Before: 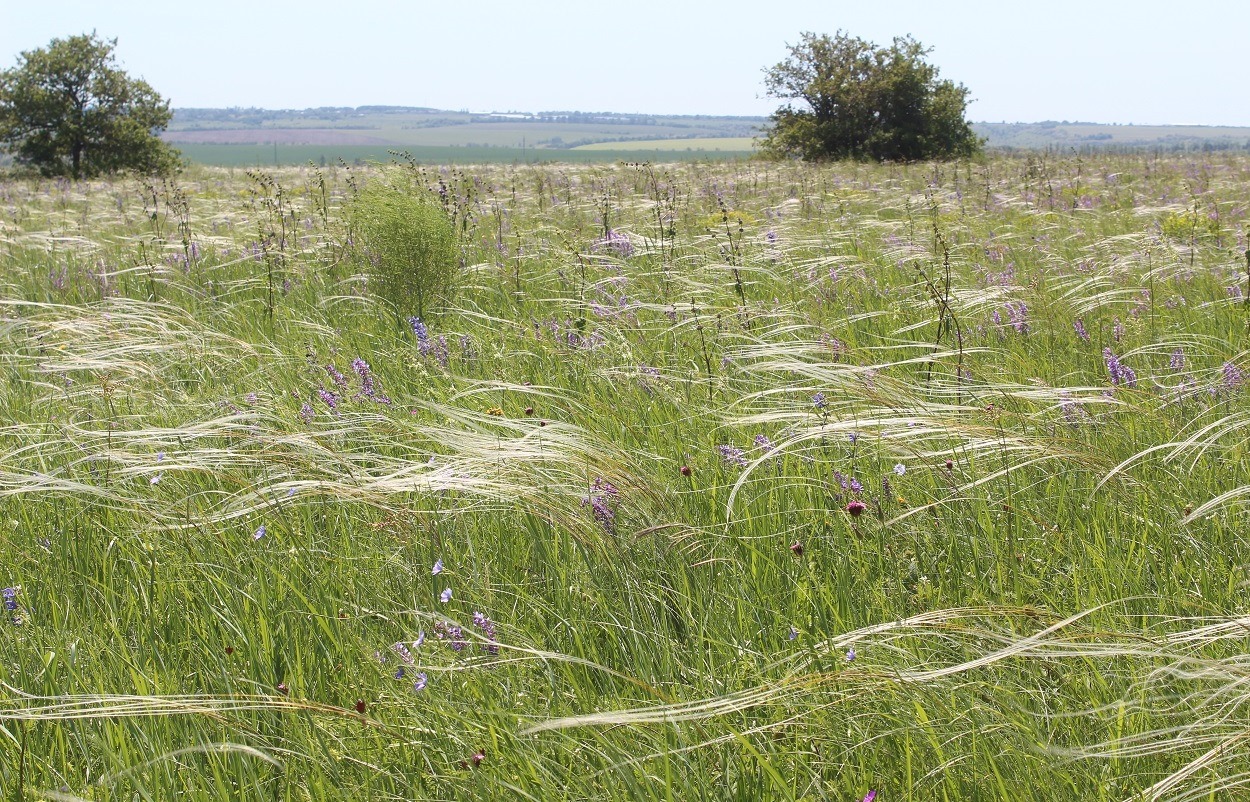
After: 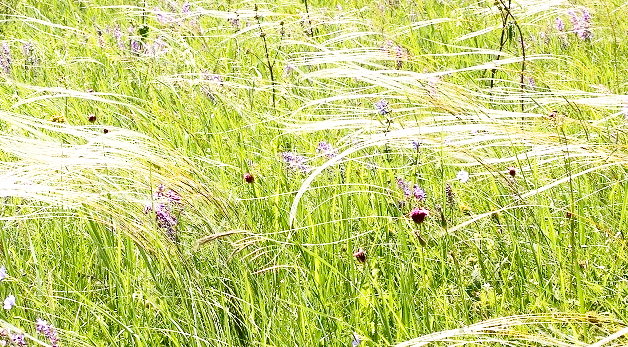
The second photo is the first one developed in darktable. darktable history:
crop: left 35.03%, top 36.625%, right 14.663%, bottom 20.057%
base curve: curves: ch0 [(0, 0) (0.028, 0.03) (0.121, 0.232) (0.46, 0.748) (0.859, 0.968) (1, 1)], preserve colors none
exposure: exposure 0.574 EV, compensate highlight preservation false
contrast brightness saturation: contrast 0.22, brightness -0.19, saturation 0.24
